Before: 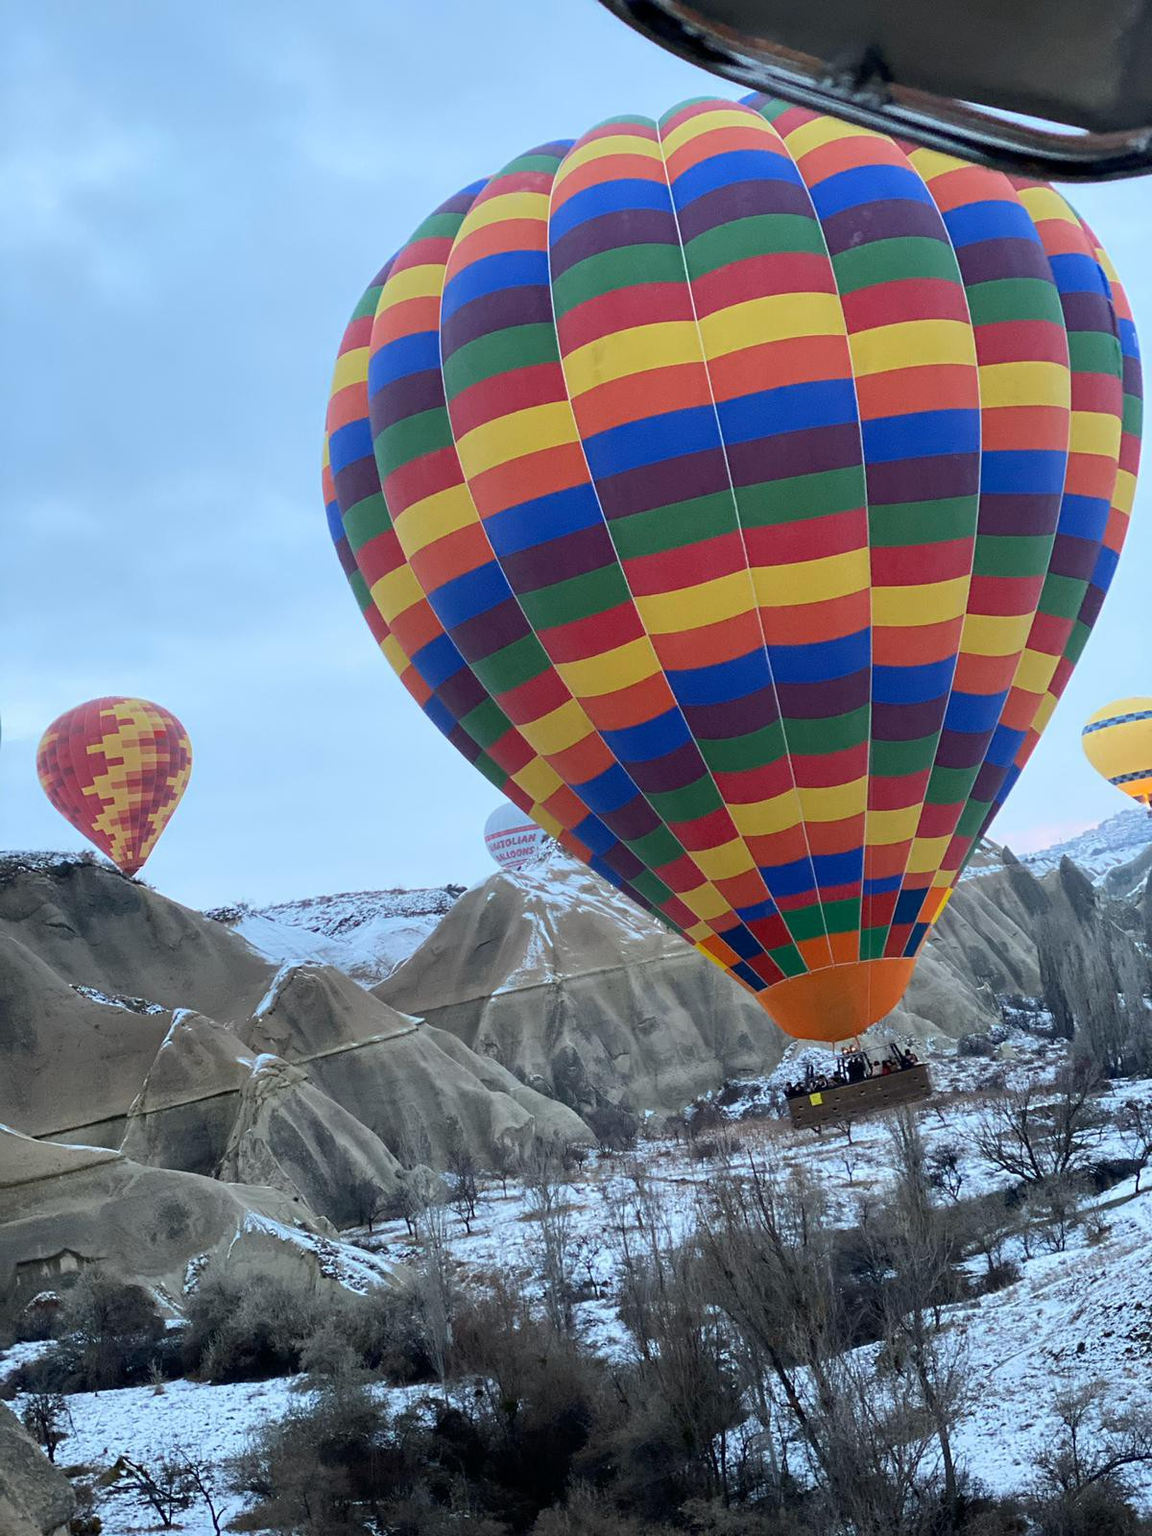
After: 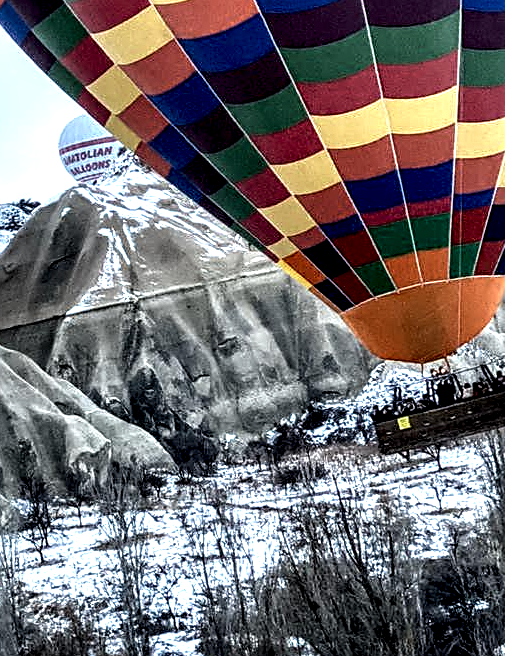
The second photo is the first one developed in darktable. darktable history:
crop: left 37.221%, top 45.169%, right 20.63%, bottom 13.777%
sharpen: on, module defaults
local contrast: highlights 115%, shadows 42%, detail 293%
